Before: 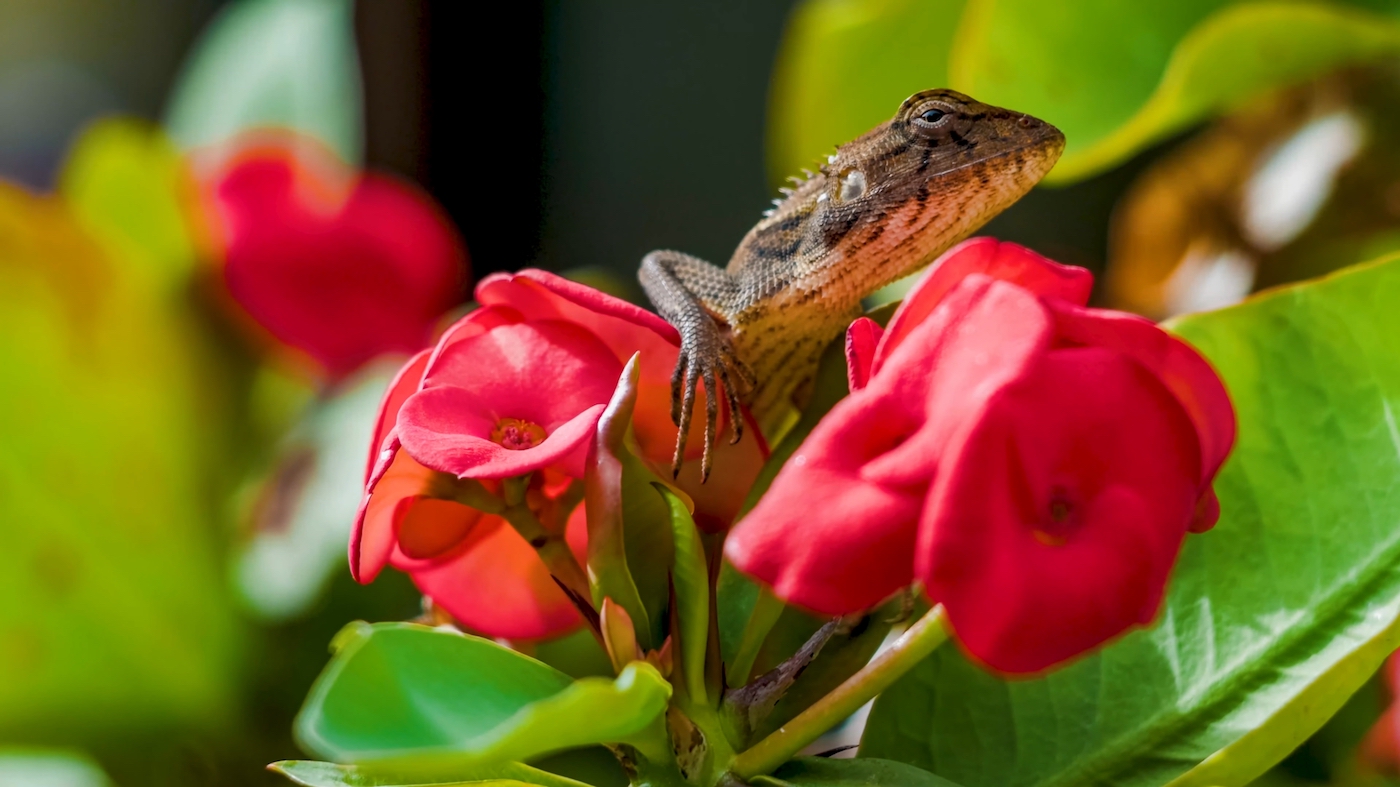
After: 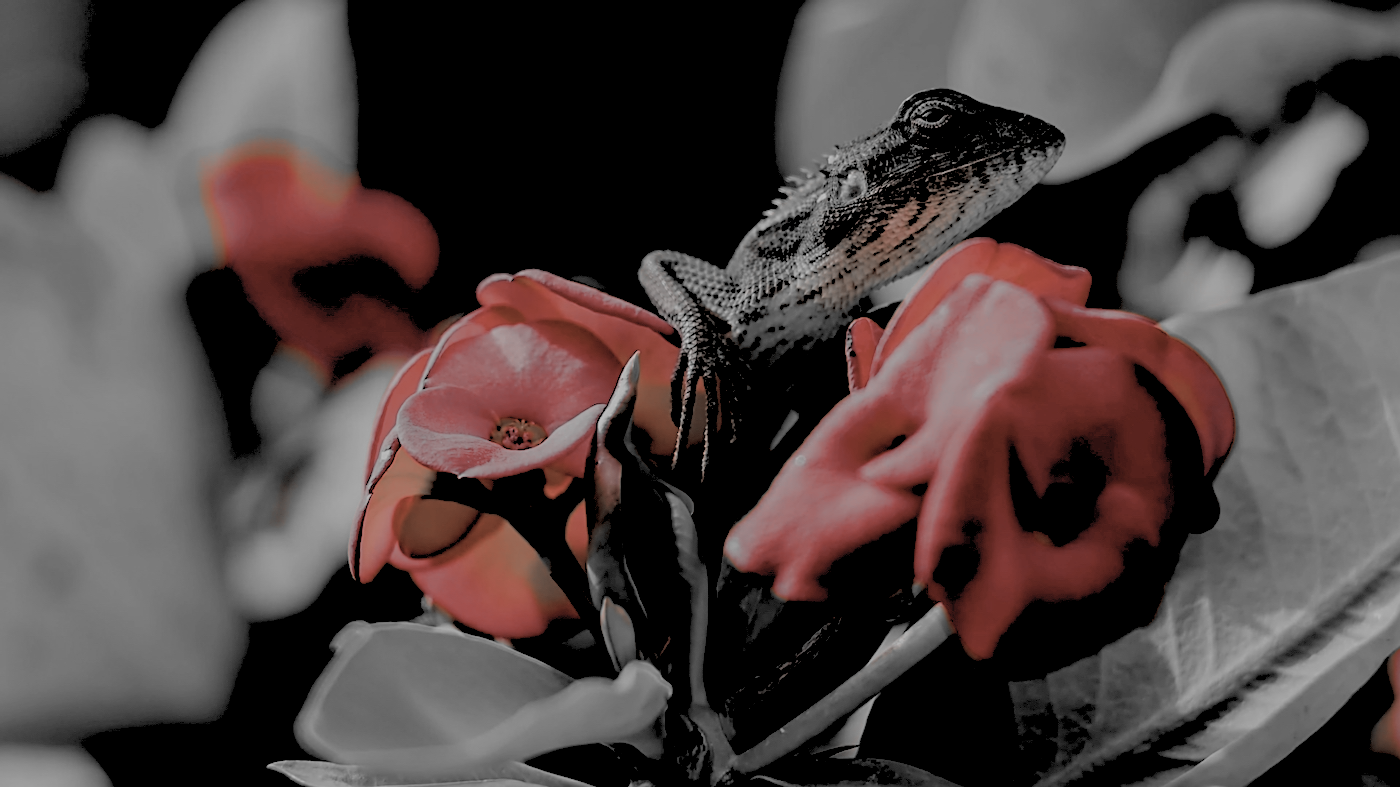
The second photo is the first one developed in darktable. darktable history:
sharpen: on, module defaults
rgb levels: levels [[0.027, 0.429, 0.996], [0, 0.5, 1], [0, 0.5, 1]]
exposure: exposure -1.468 EV, compensate highlight preservation false
color zones: curves: ch1 [(0, 0.006) (0.094, 0.285) (0.171, 0.001) (0.429, 0.001) (0.571, 0.003) (0.714, 0.004) (0.857, 0.004) (1, 0.006)]
rotate and perspective: automatic cropping off
tone equalizer: on, module defaults
